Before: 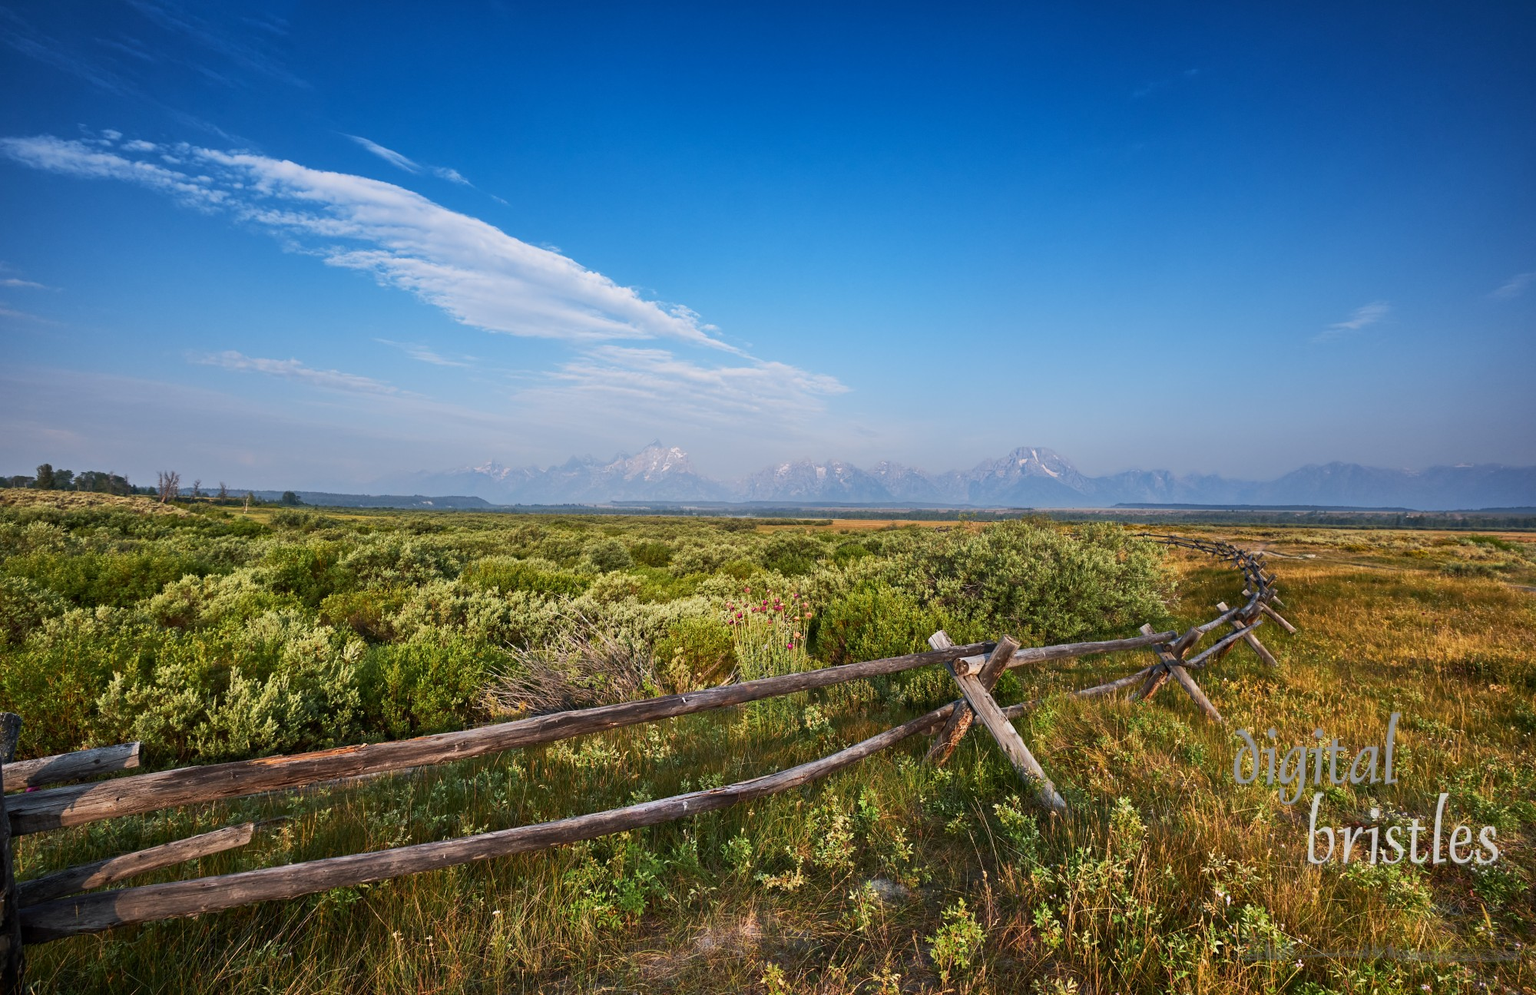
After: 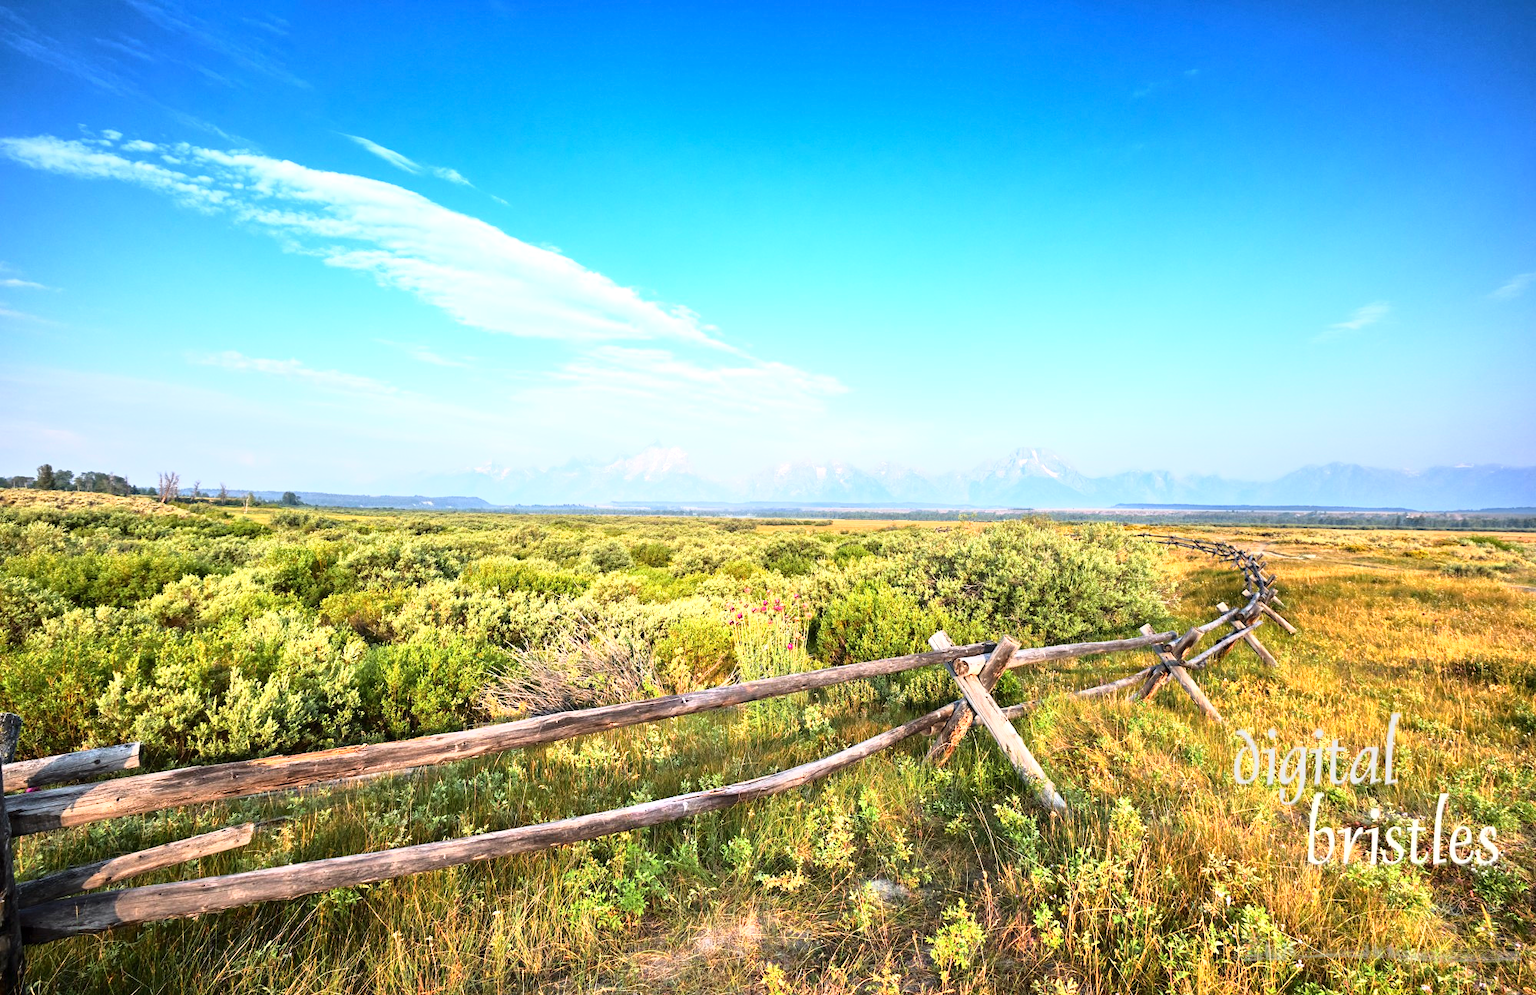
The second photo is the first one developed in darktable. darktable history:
base curve: curves: ch0 [(0, 0) (0.028, 0.03) (0.121, 0.232) (0.46, 0.748) (0.859, 0.968) (1, 1)]
exposure: black level correction 0, exposure 0.932 EV, compensate highlight preservation false
